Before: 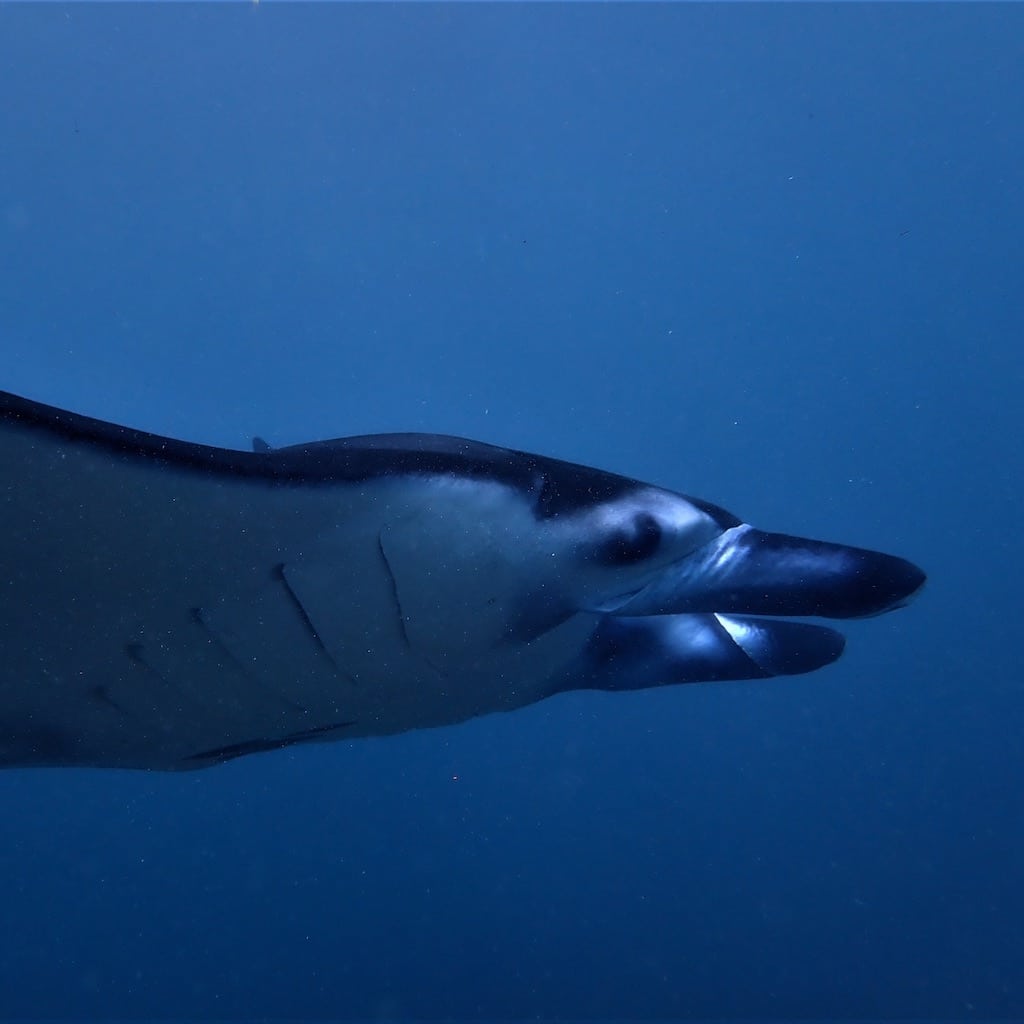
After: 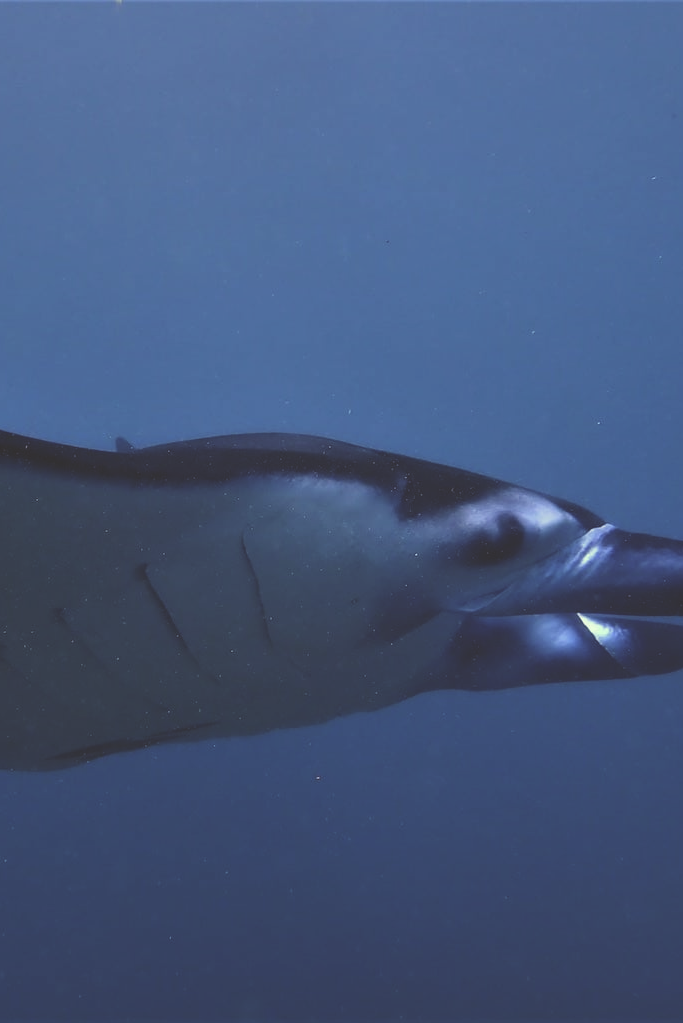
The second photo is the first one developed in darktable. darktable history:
crop and rotate: left 13.395%, right 19.869%
exposure: black level correction -0.029, compensate highlight preservation false
color correction: highlights a* 1.33, highlights b* 17.56
